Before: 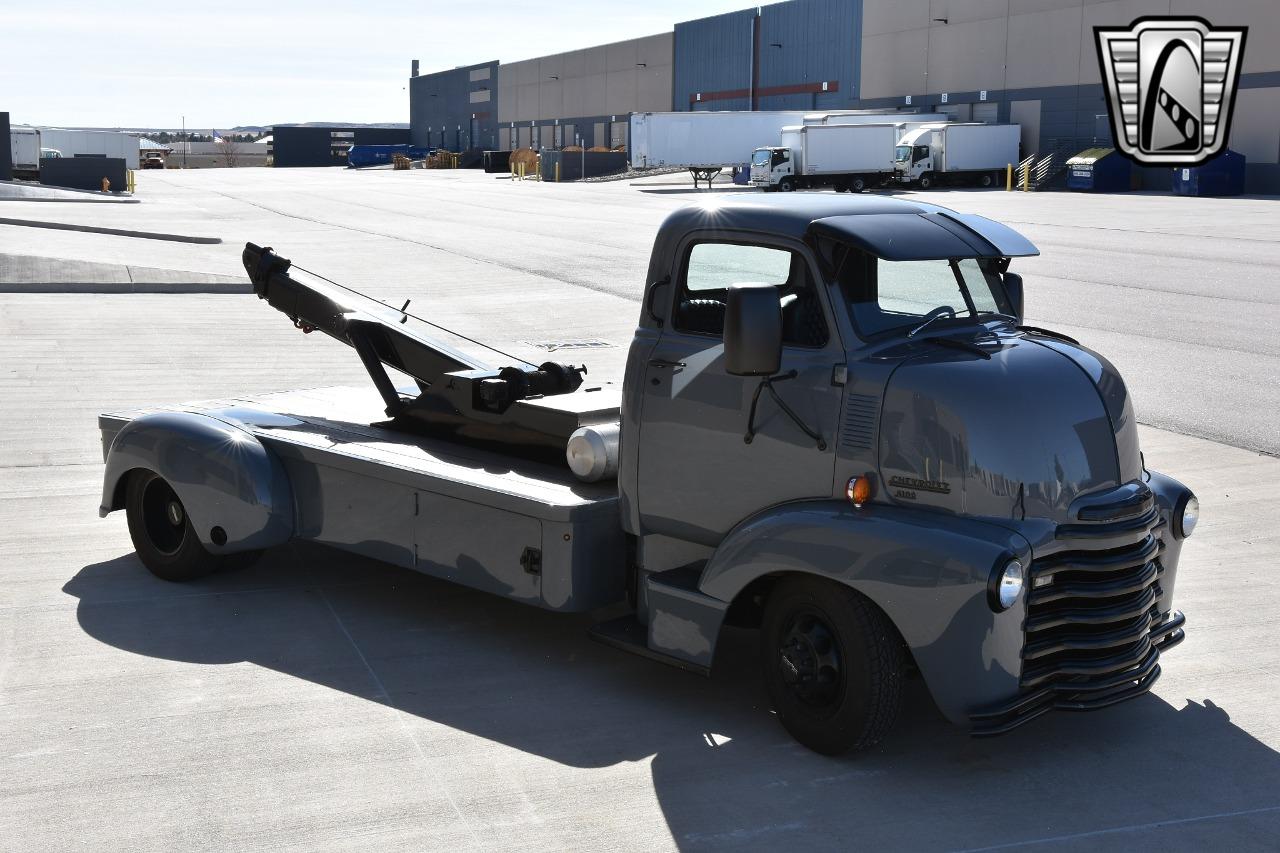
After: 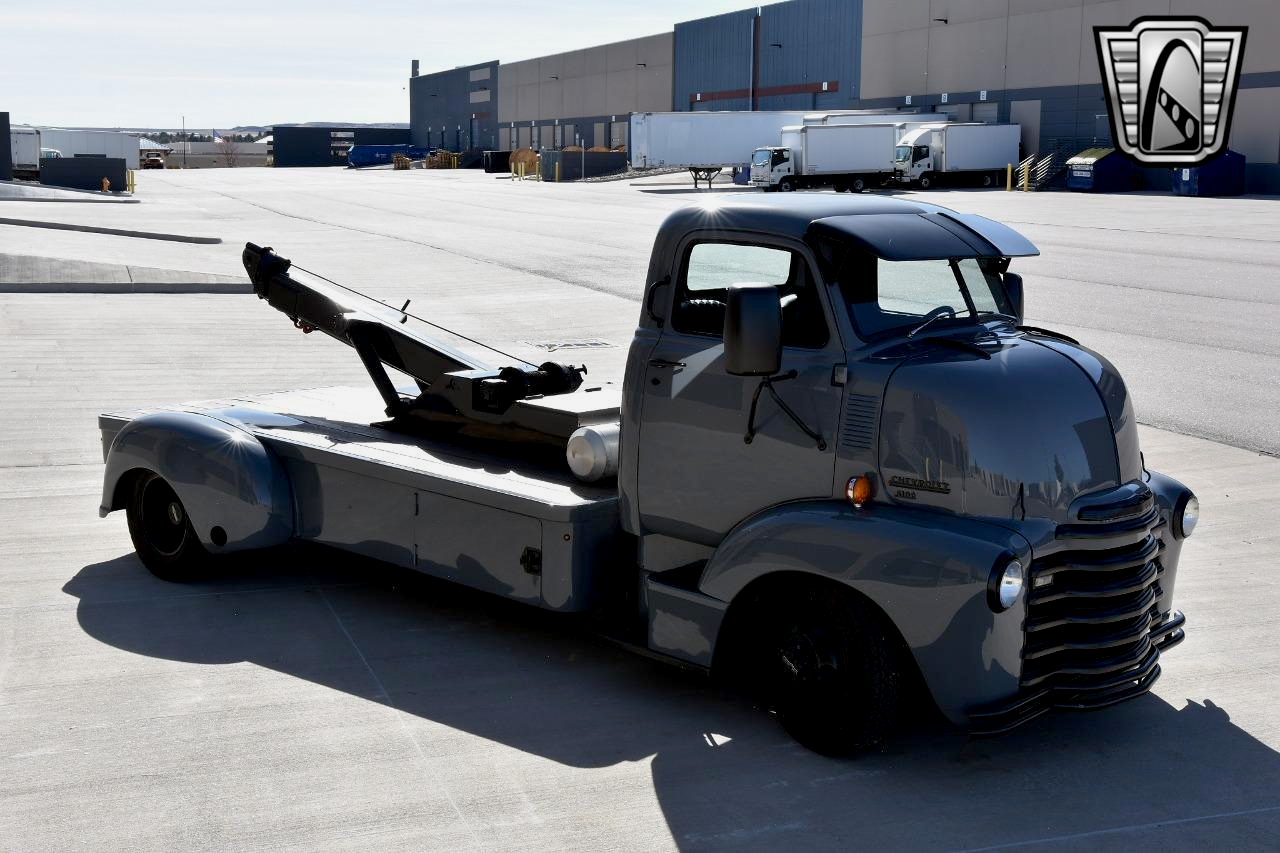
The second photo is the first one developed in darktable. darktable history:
exposure: black level correction 0.009, exposure -0.16 EV, compensate highlight preservation false
